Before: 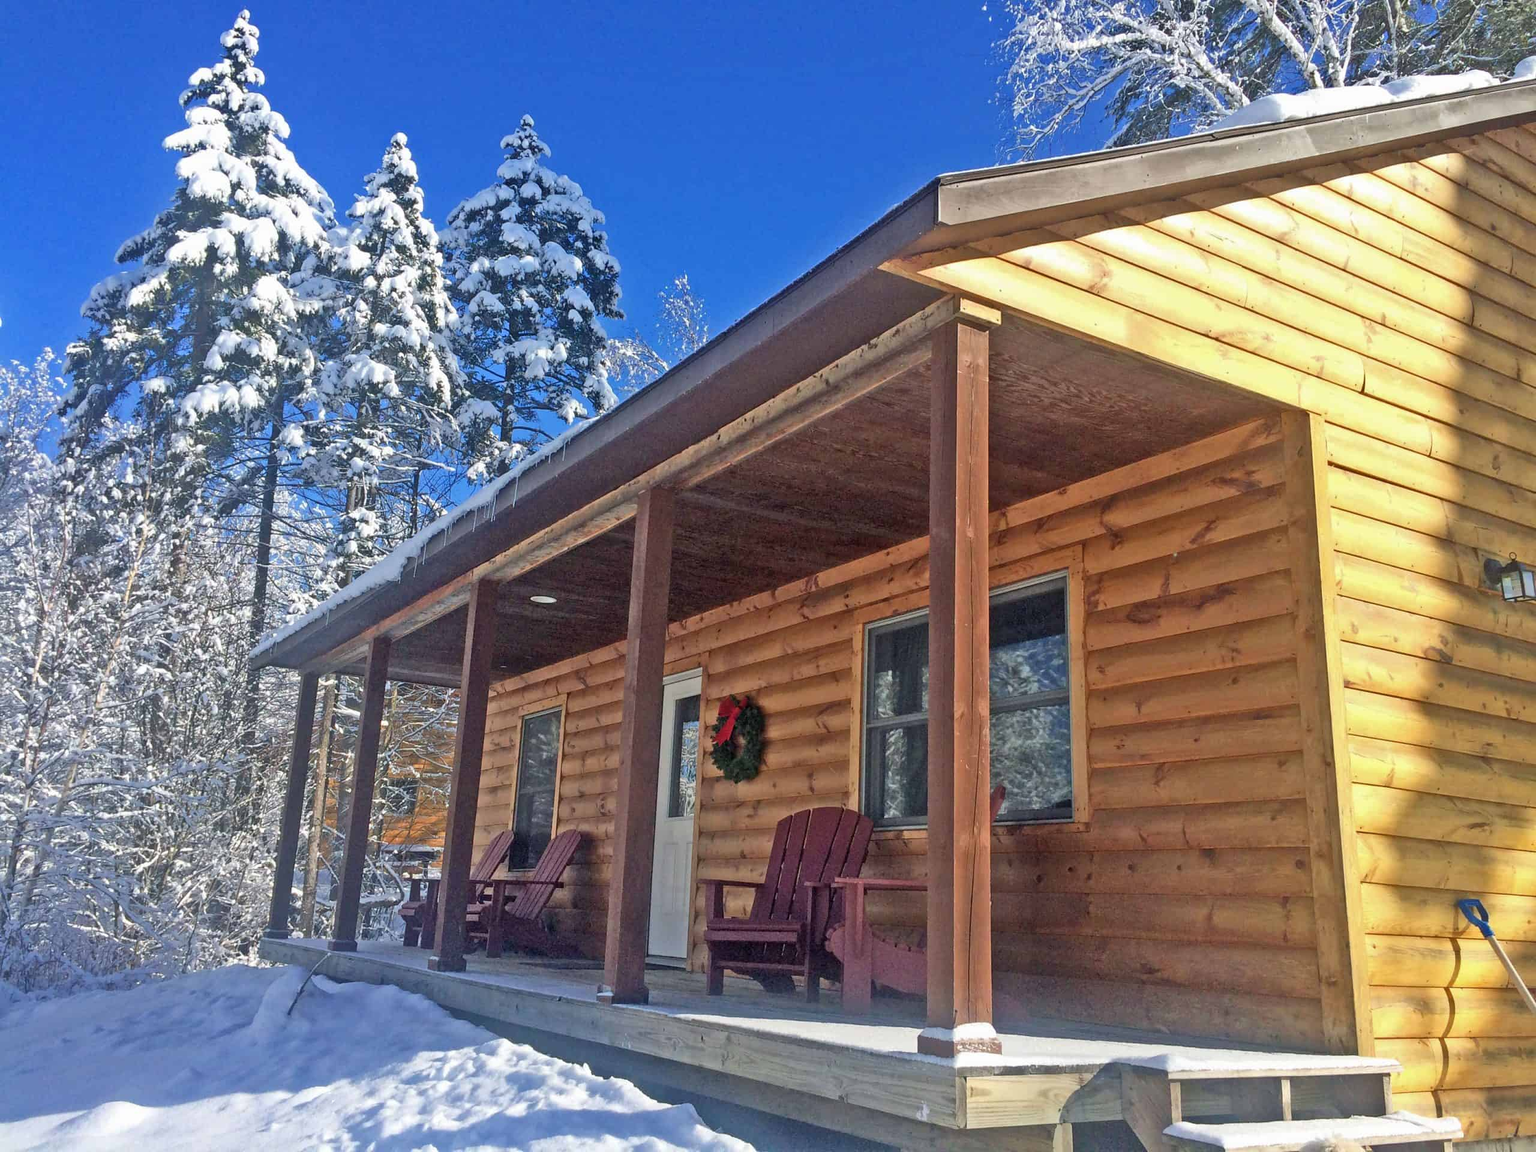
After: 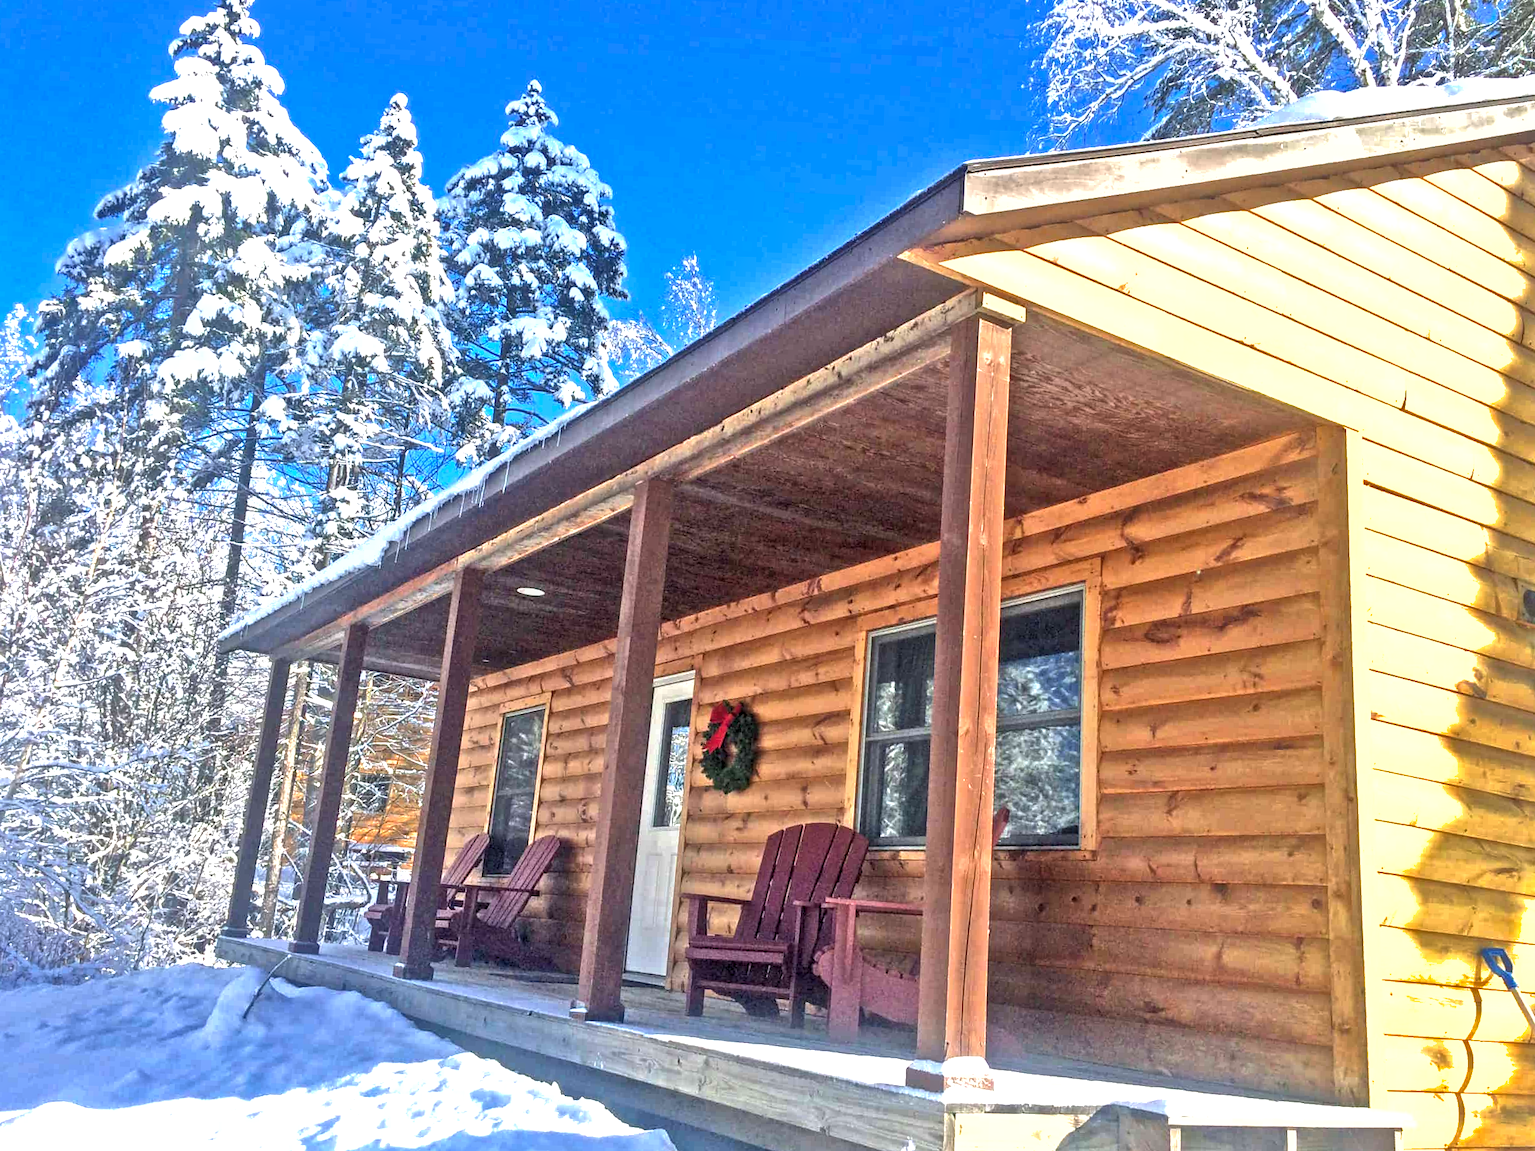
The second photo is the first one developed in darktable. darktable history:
levels: levels [0.012, 0.367, 0.697]
local contrast: on, module defaults
shadows and highlights: on, module defaults
crop and rotate: angle -2.38°
